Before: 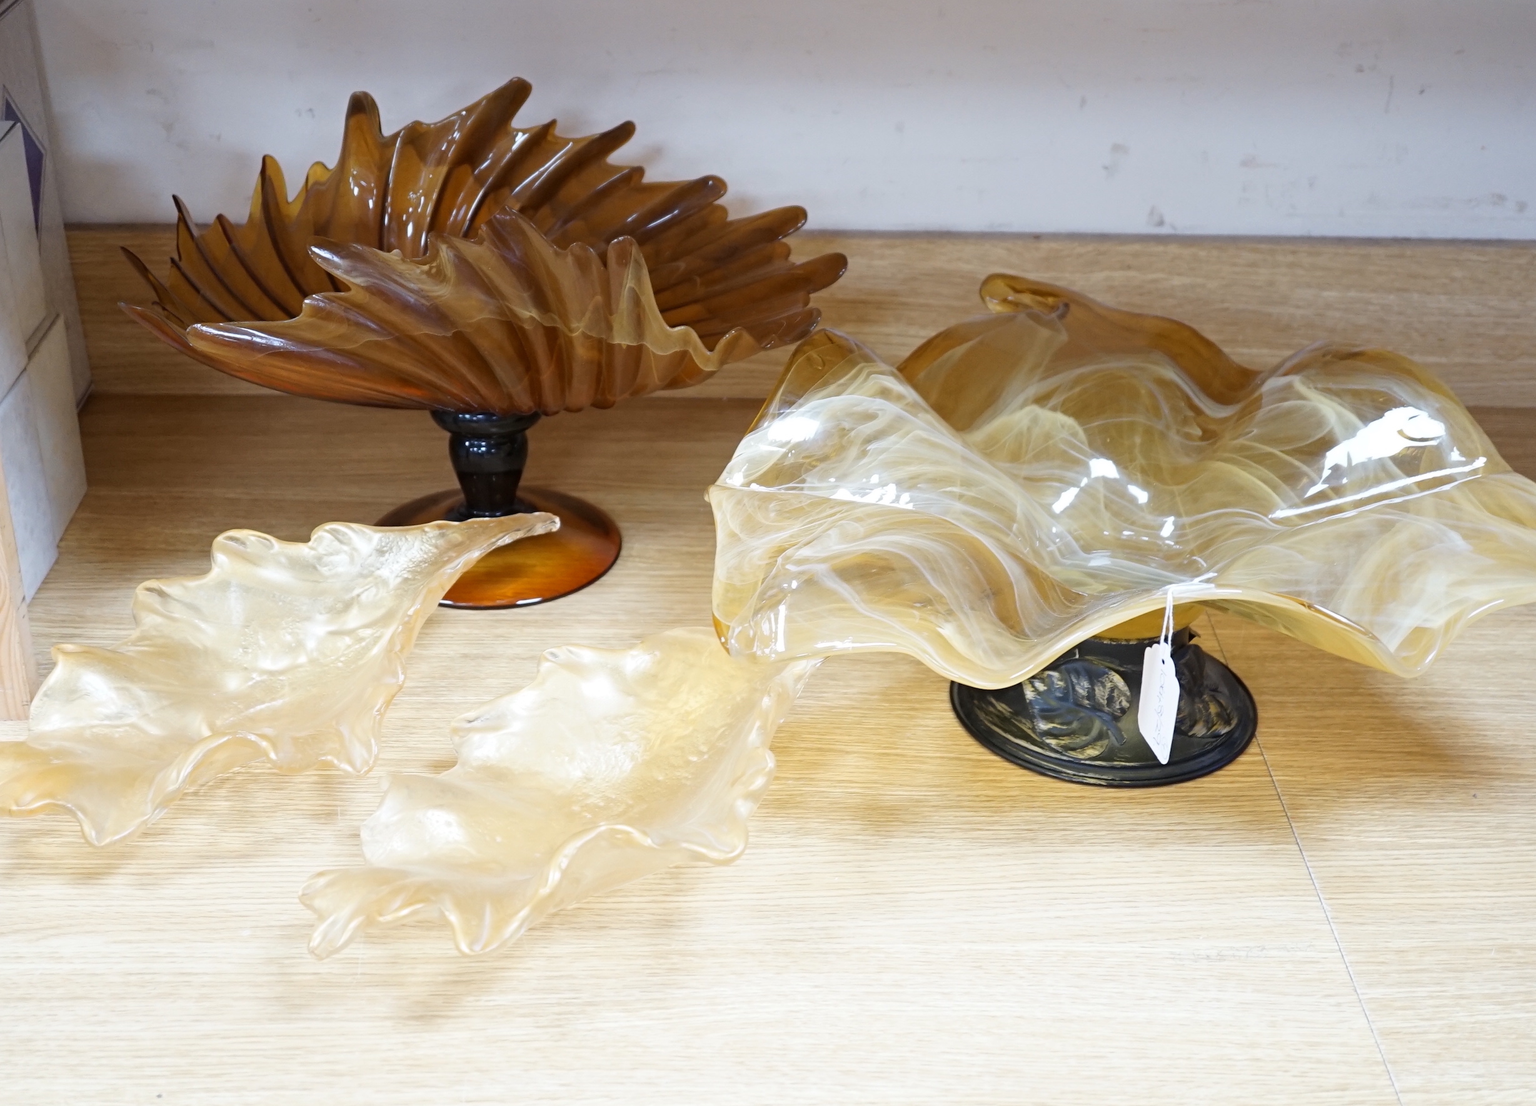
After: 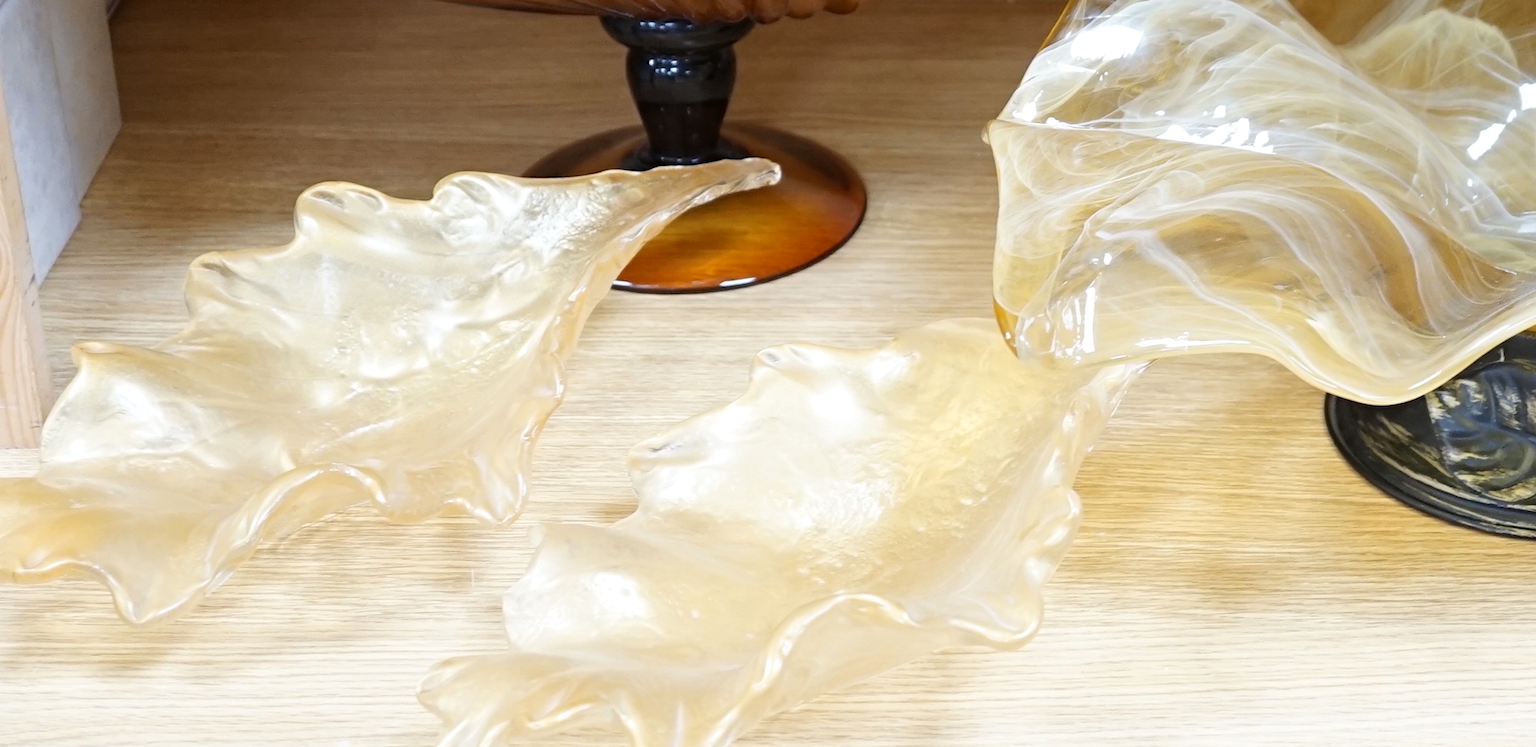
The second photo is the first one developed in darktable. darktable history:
crop: top 36.088%, right 28.27%, bottom 14.979%
levels: levels [0, 0.492, 0.984]
